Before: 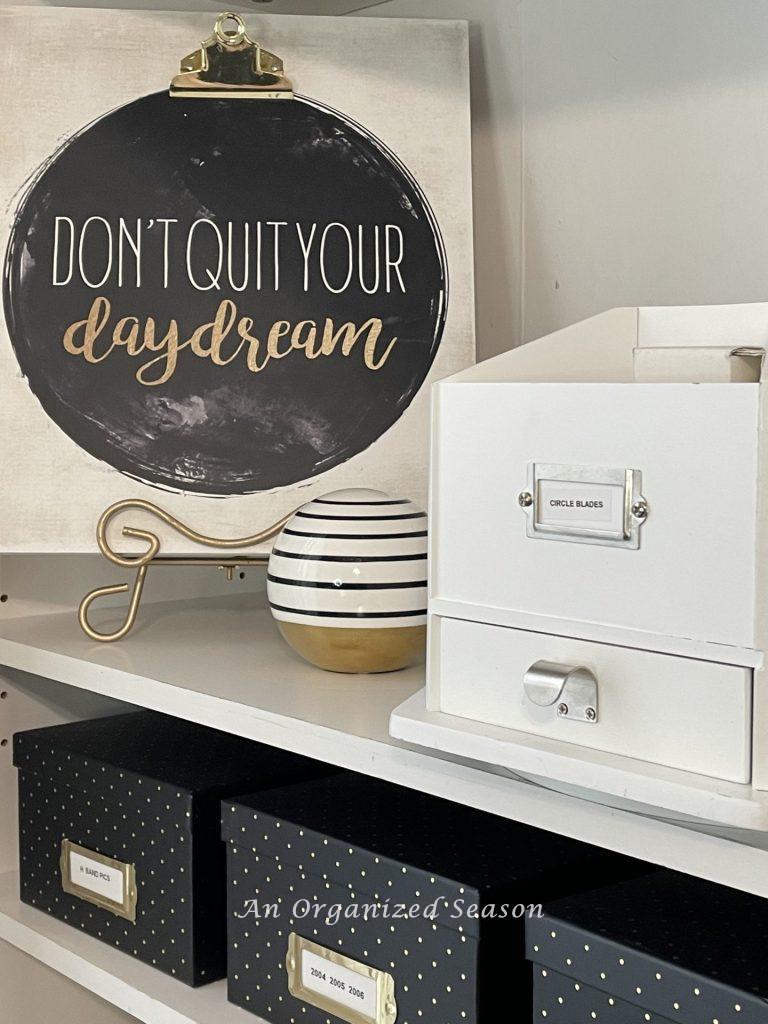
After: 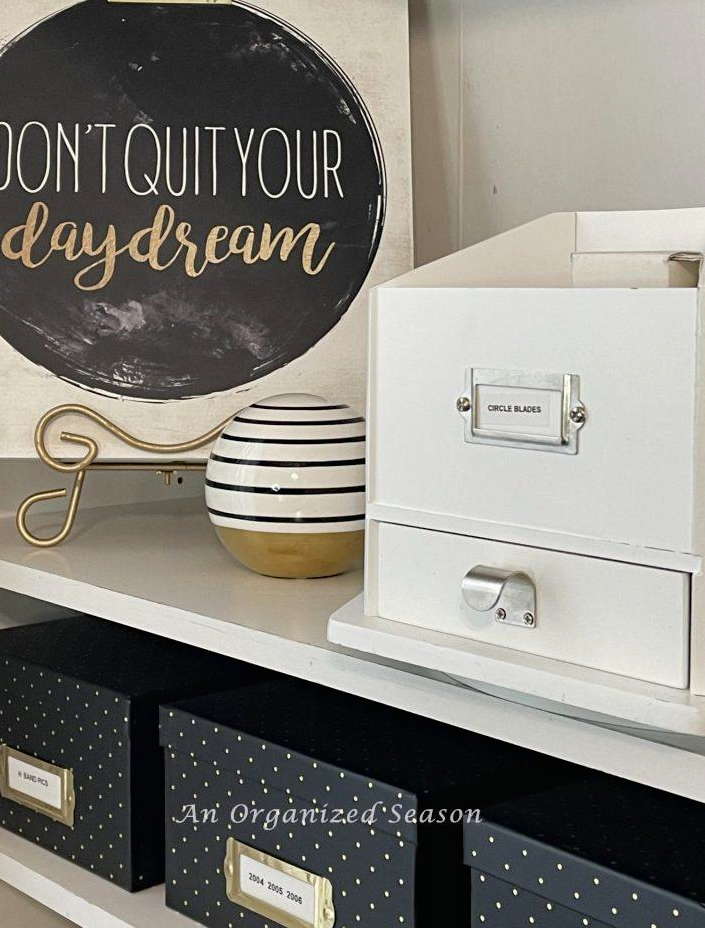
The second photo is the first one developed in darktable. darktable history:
crop and rotate: left 8.161%, top 9.308%
contrast brightness saturation: contrast -0.022, brightness -0.014, saturation 0.028
haze removal: adaptive false
